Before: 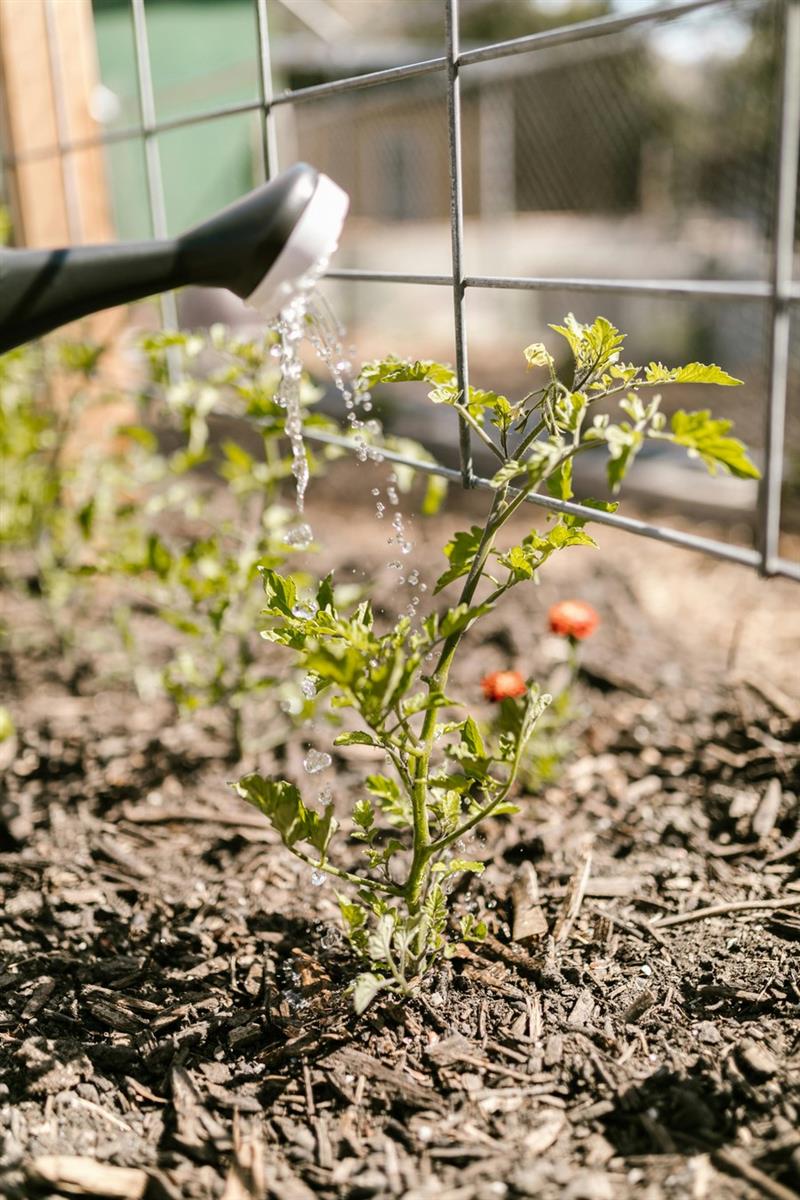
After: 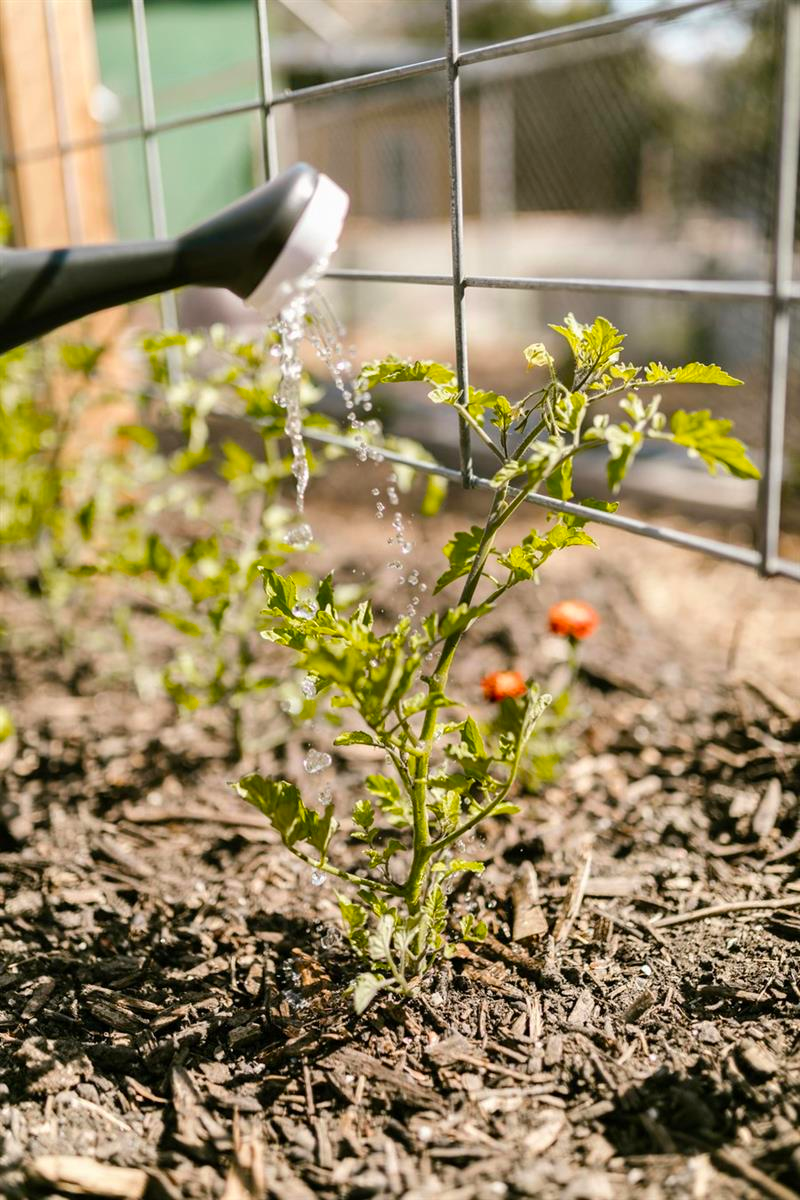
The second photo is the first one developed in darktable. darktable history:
color balance rgb: perceptual saturation grading › global saturation 25.757%
